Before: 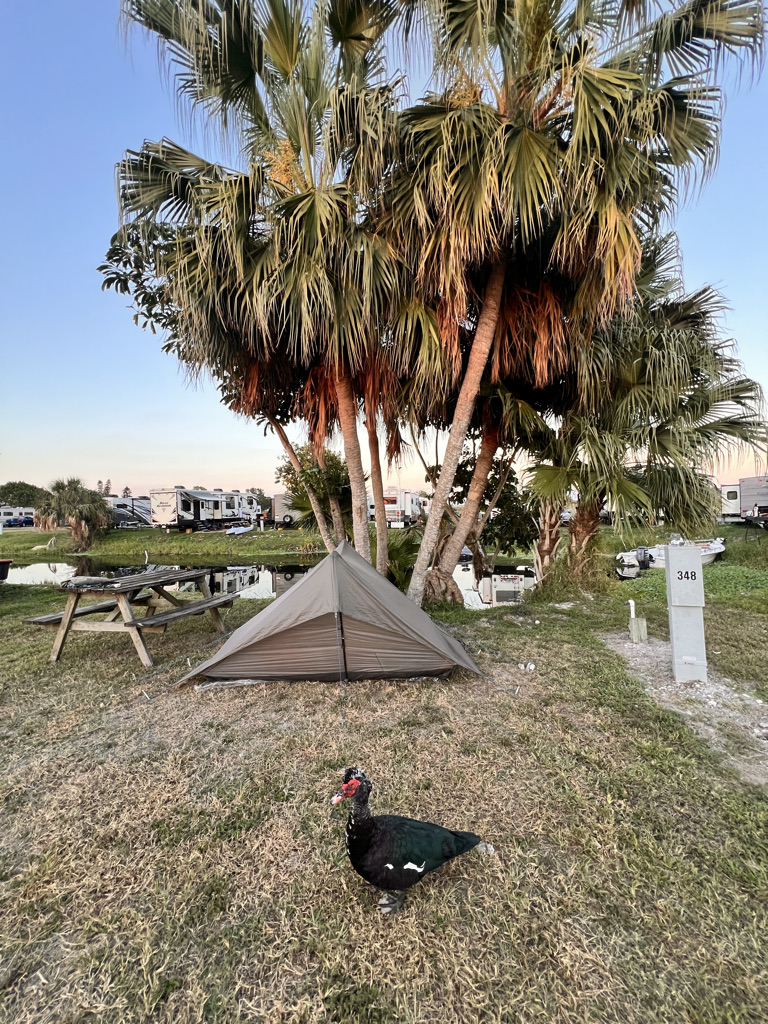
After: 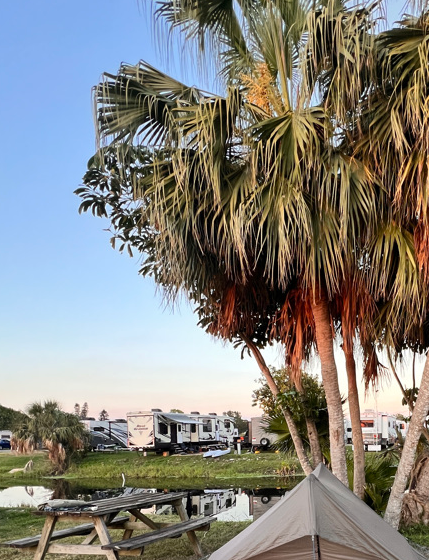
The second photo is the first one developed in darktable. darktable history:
crop and rotate: left 3.066%, top 7.574%, right 40.992%, bottom 37.699%
